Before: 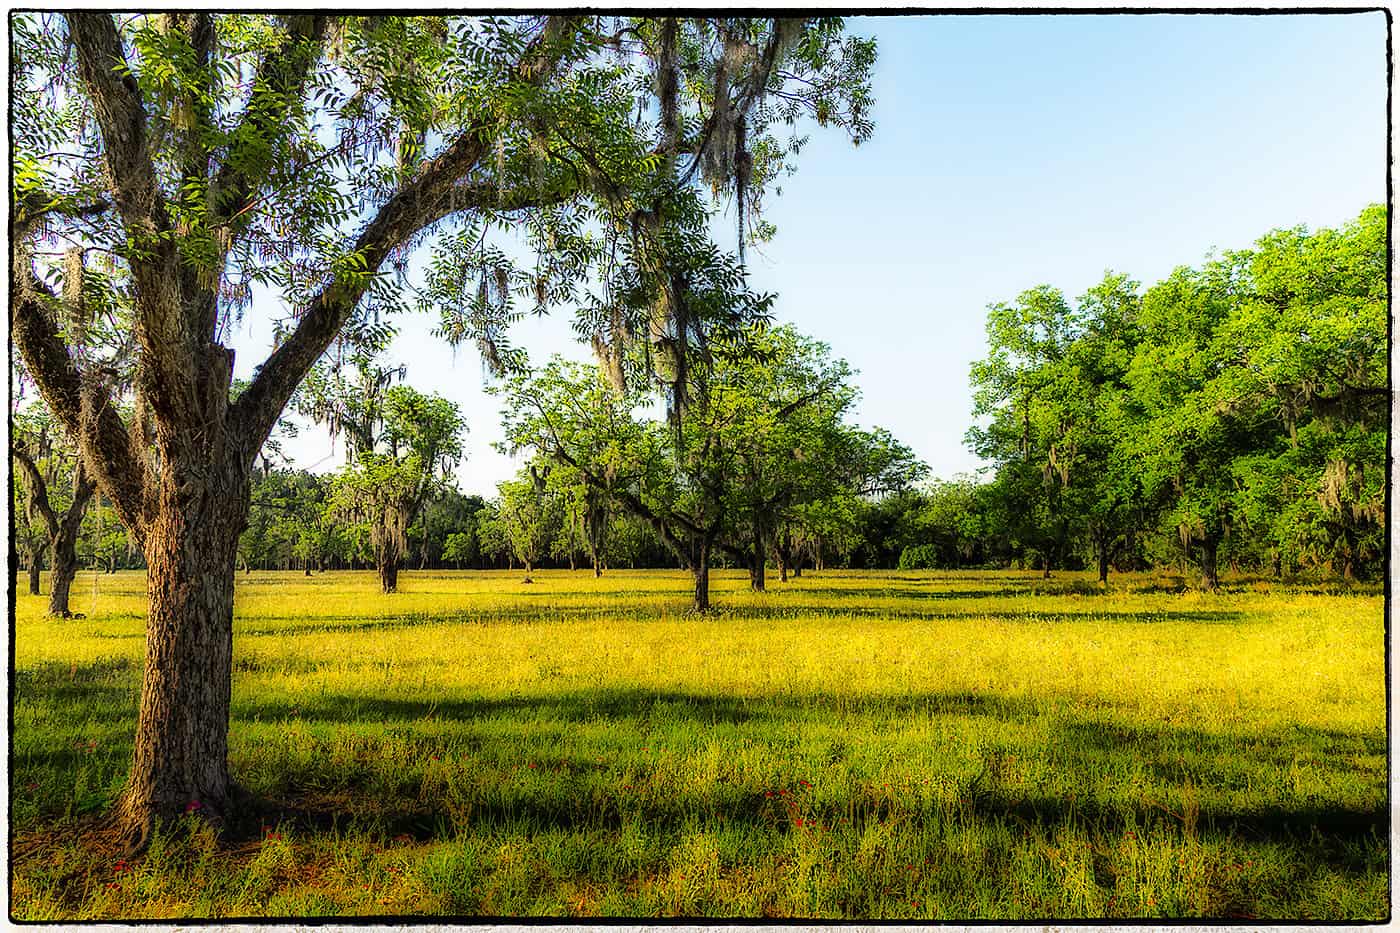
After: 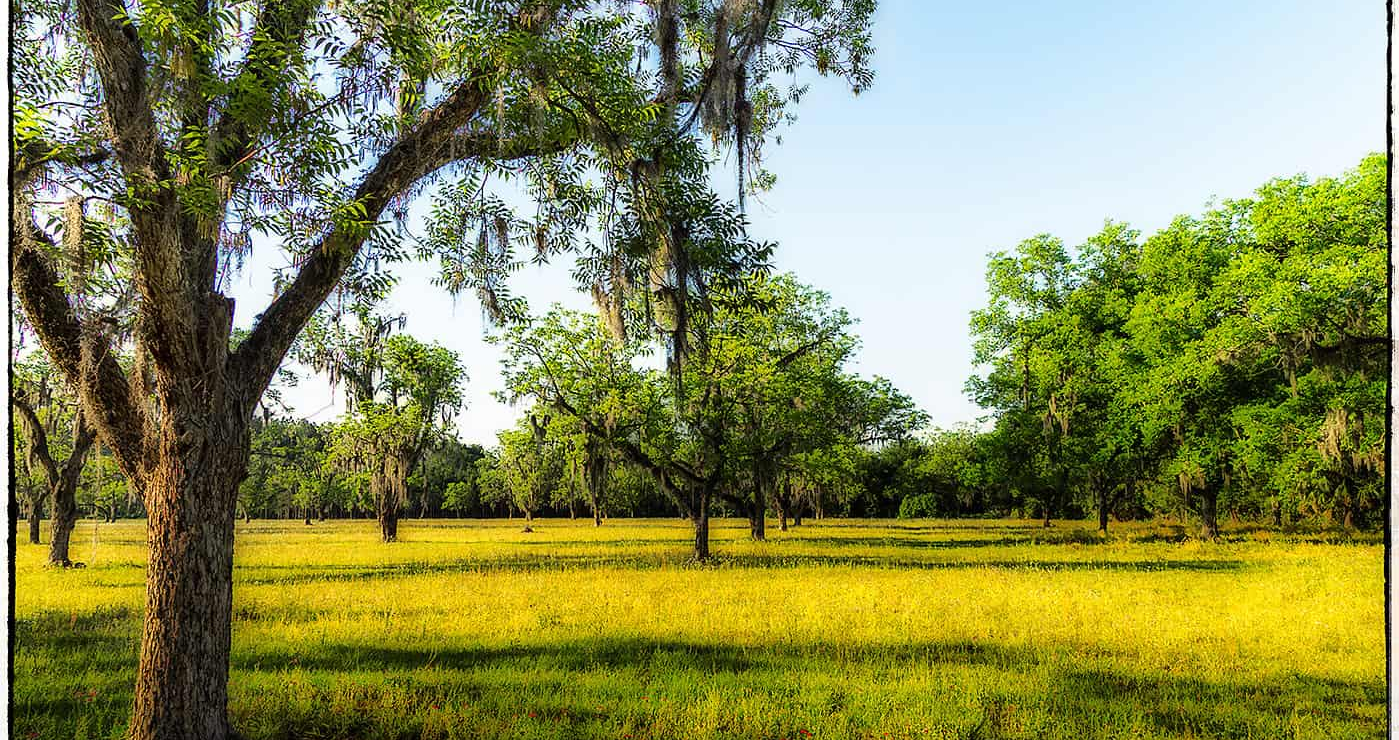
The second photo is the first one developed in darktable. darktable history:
crop and rotate: top 5.667%, bottom 14.937%
tone equalizer: on, module defaults
